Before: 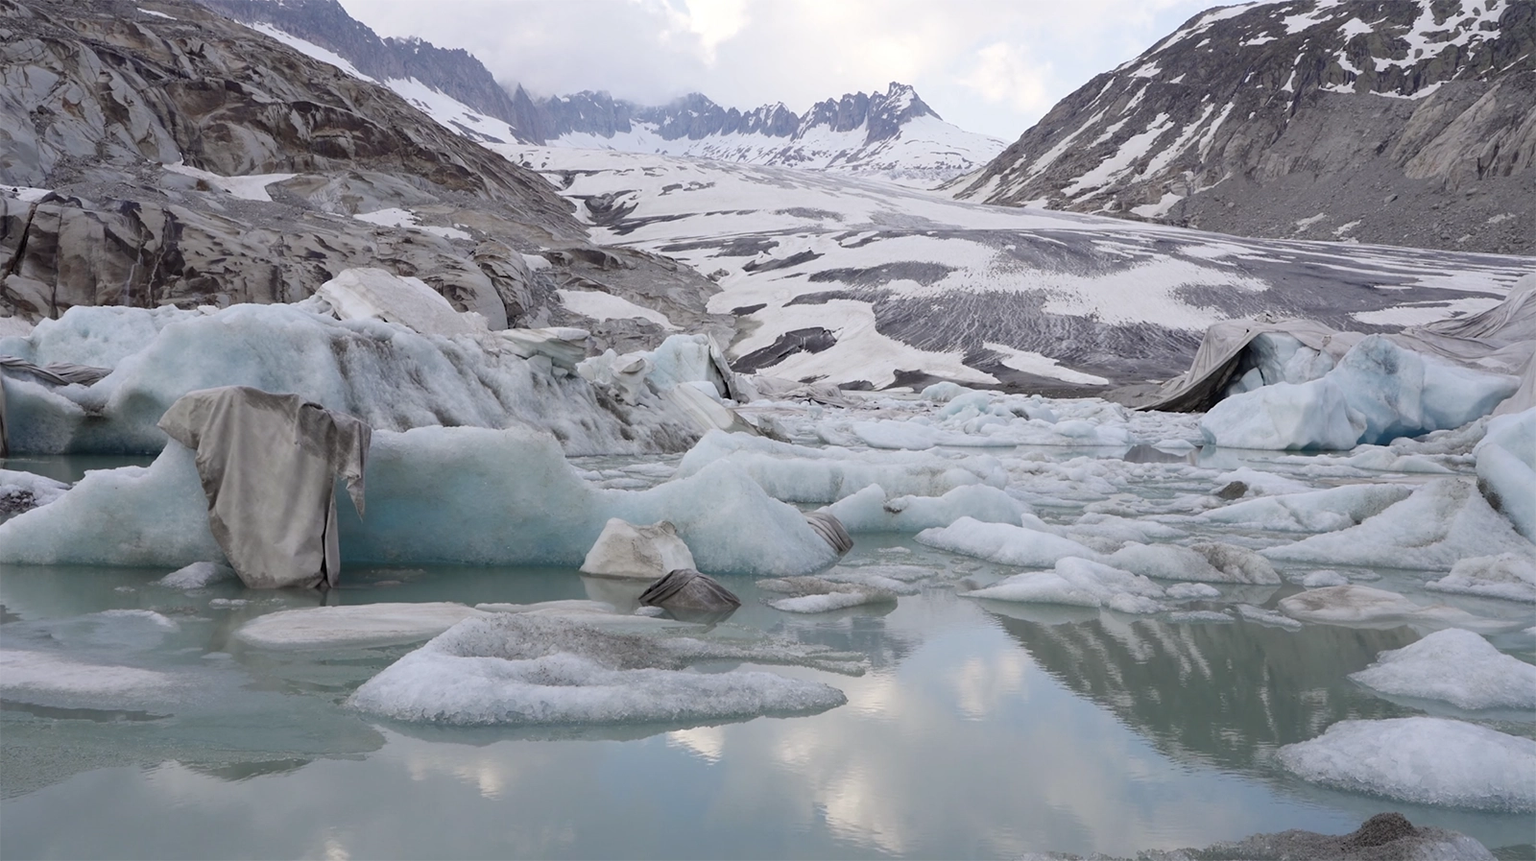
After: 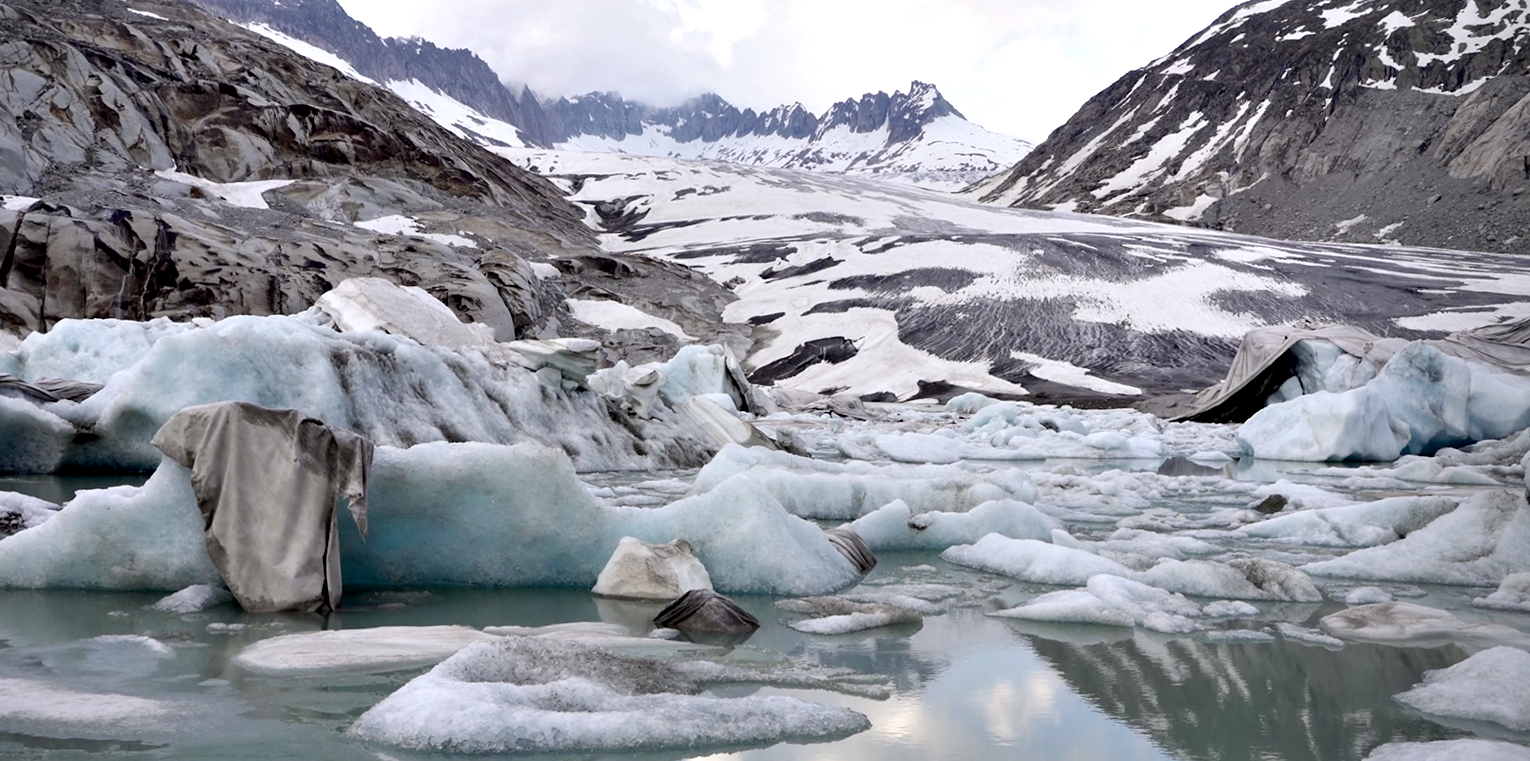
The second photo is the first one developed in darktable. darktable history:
crop and rotate: angle 0.34°, left 0.335%, right 2.967%, bottom 14.175%
exposure: black level correction 0.009, exposure 0.117 EV, compensate highlight preservation false
vignetting: brightness -0.409, saturation -0.308, center (-0.081, 0.07), unbound false
contrast equalizer: y [[0.6 ×6], [0.55 ×6], [0 ×6], [0 ×6], [0 ×6]]
